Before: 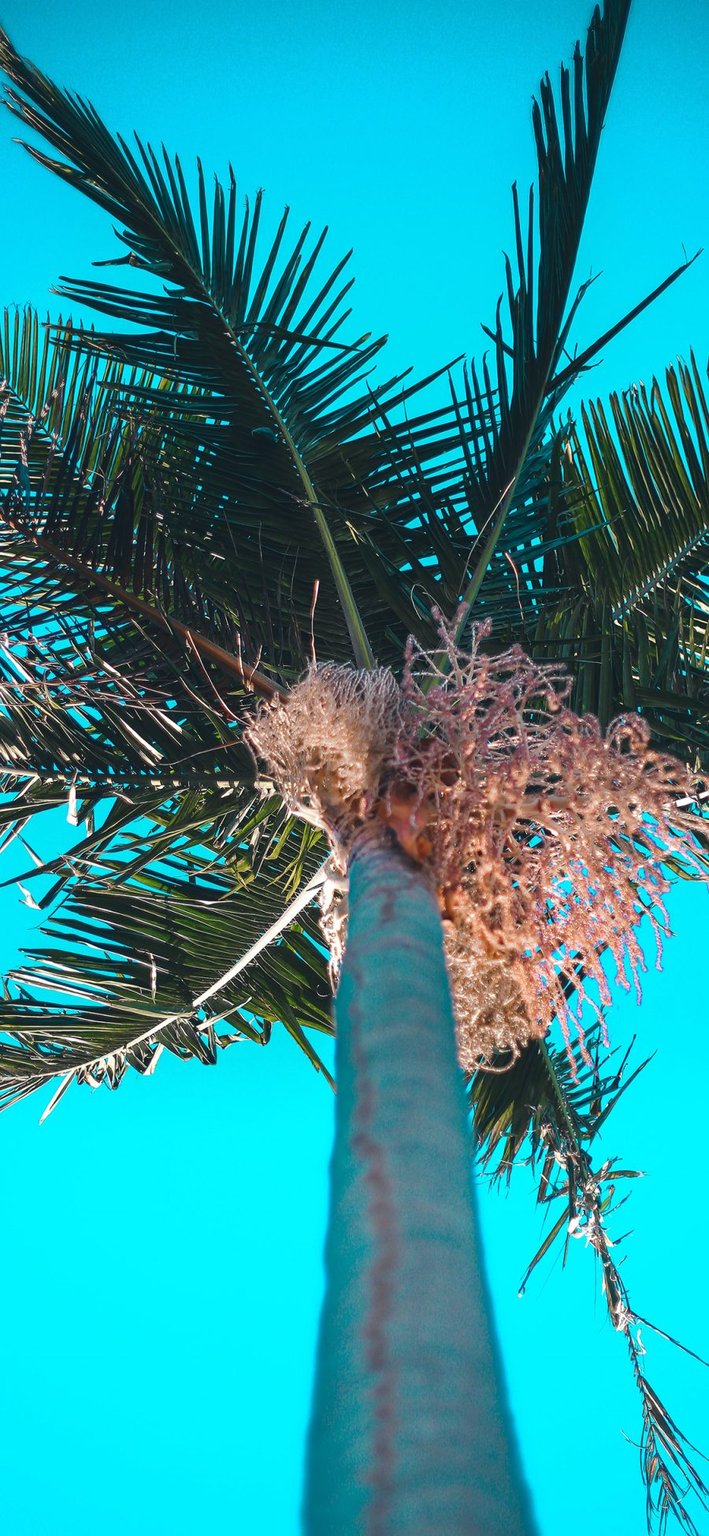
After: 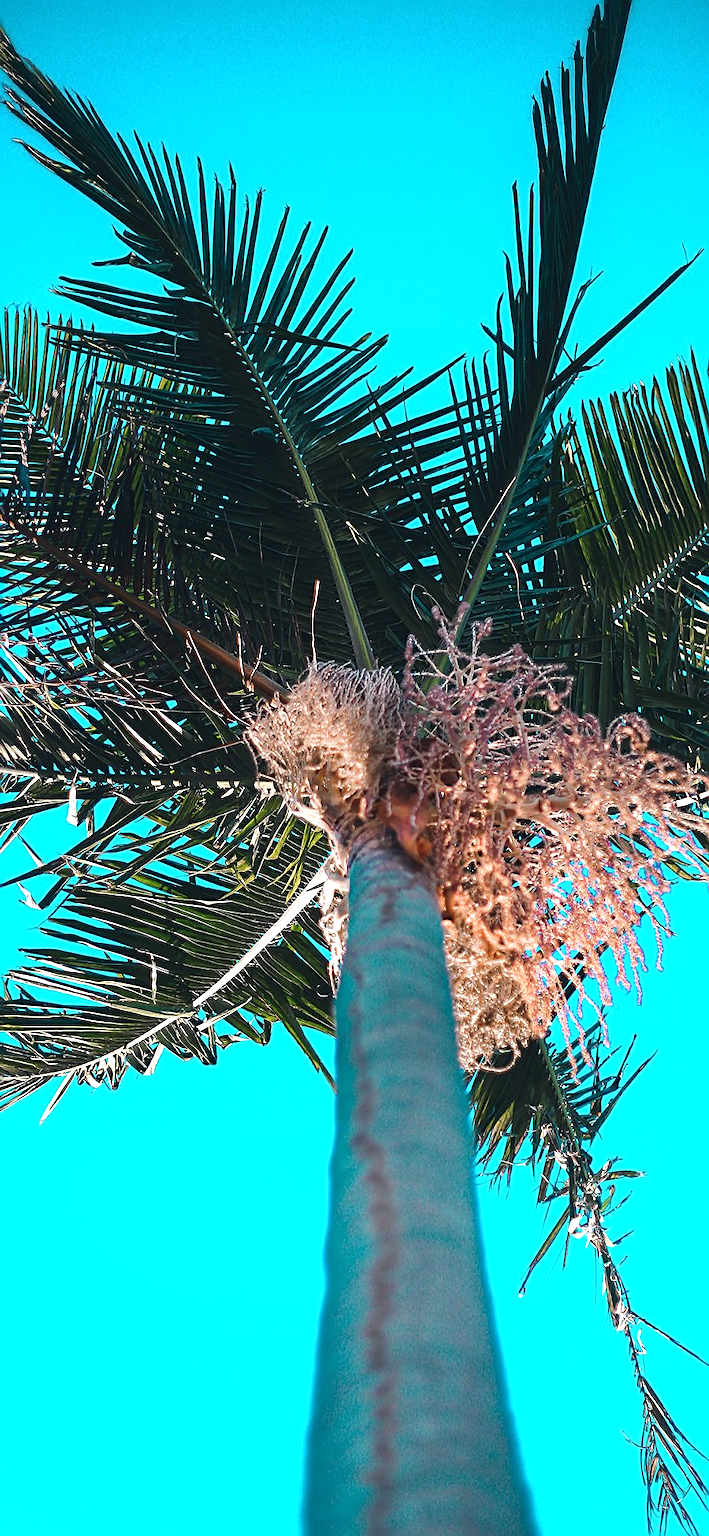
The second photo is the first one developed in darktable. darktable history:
tone equalizer: -8 EV -0.413 EV, -7 EV -0.389 EV, -6 EV -0.312 EV, -5 EV -0.26 EV, -3 EV 0.247 EV, -2 EV 0.358 EV, -1 EV 0.37 EV, +0 EV 0.426 EV, edges refinement/feathering 500, mask exposure compensation -1.57 EV, preserve details no
sharpen: amount 0.494
